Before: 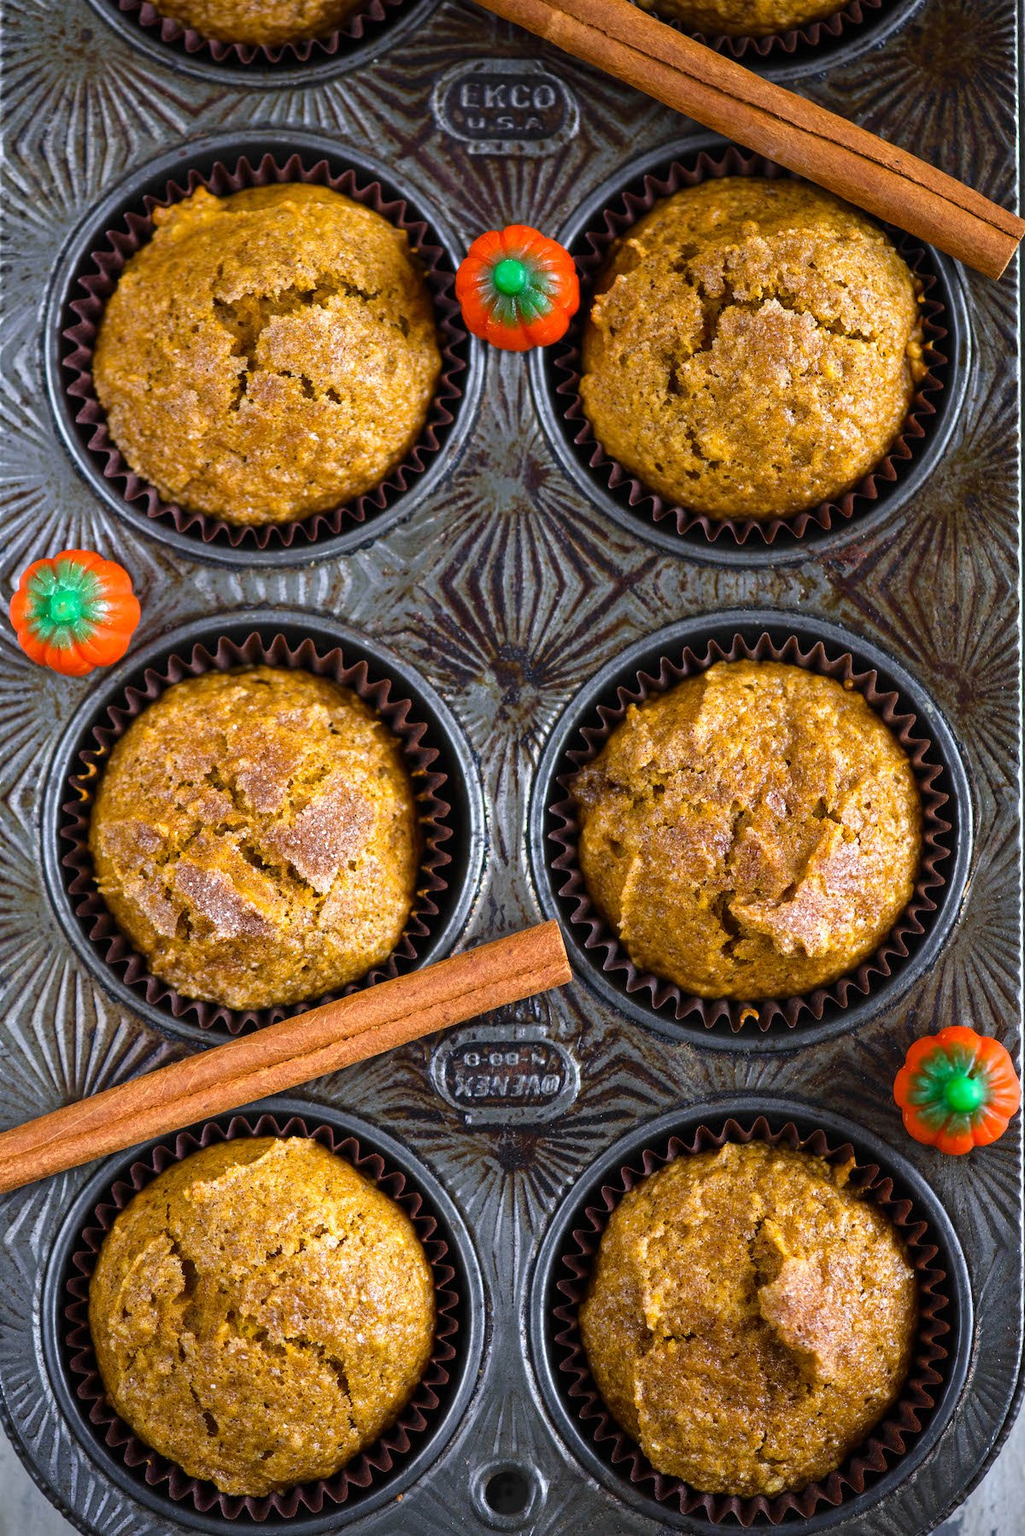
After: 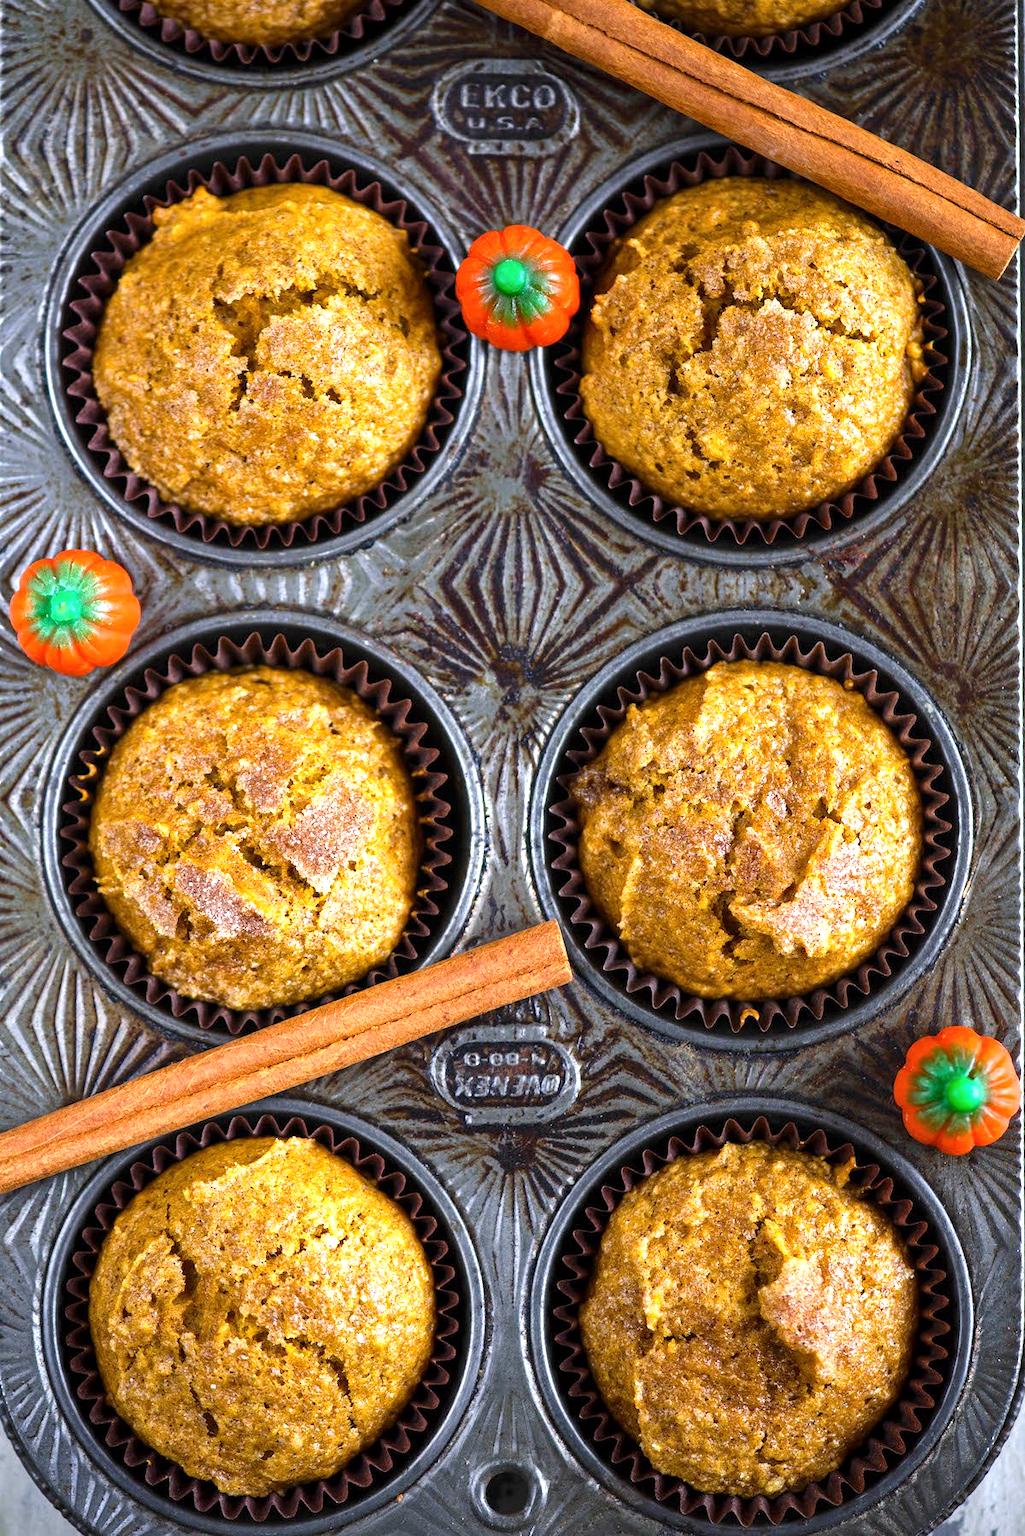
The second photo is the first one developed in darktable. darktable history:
exposure: exposure 0.564 EV, compensate highlight preservation false
local contrast: mode bilateral grid, contrast 21, coarseness 51, detail 120%, midtone range 0.2
base curve: curves: ch0 [(0, 0) (0.297, 0.298) (1, 1)], preserve colors none
